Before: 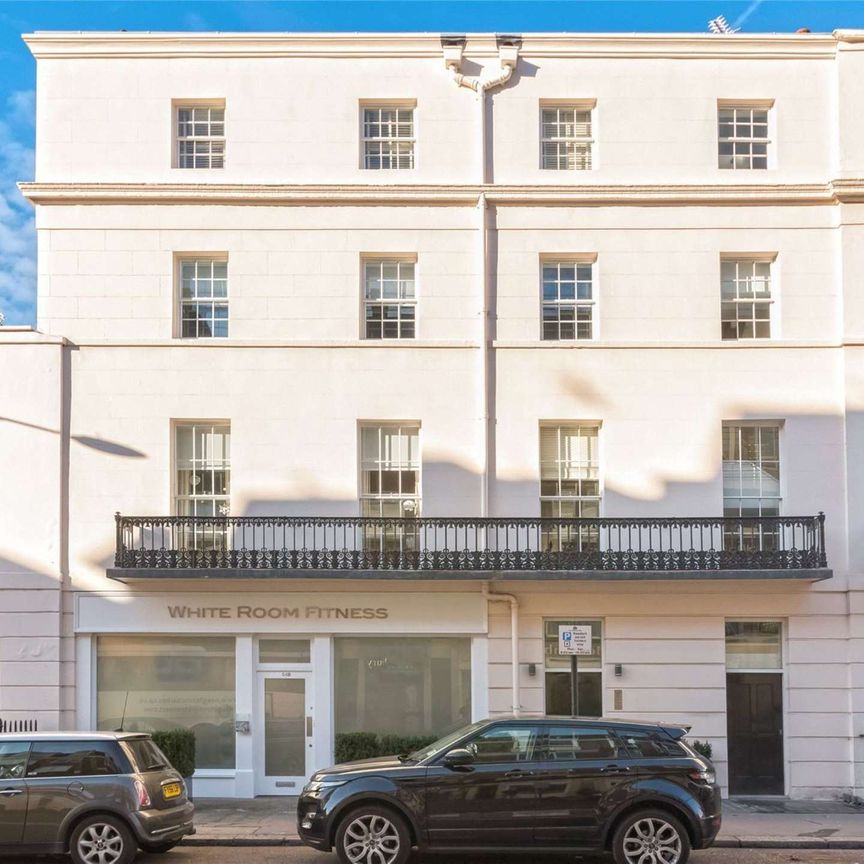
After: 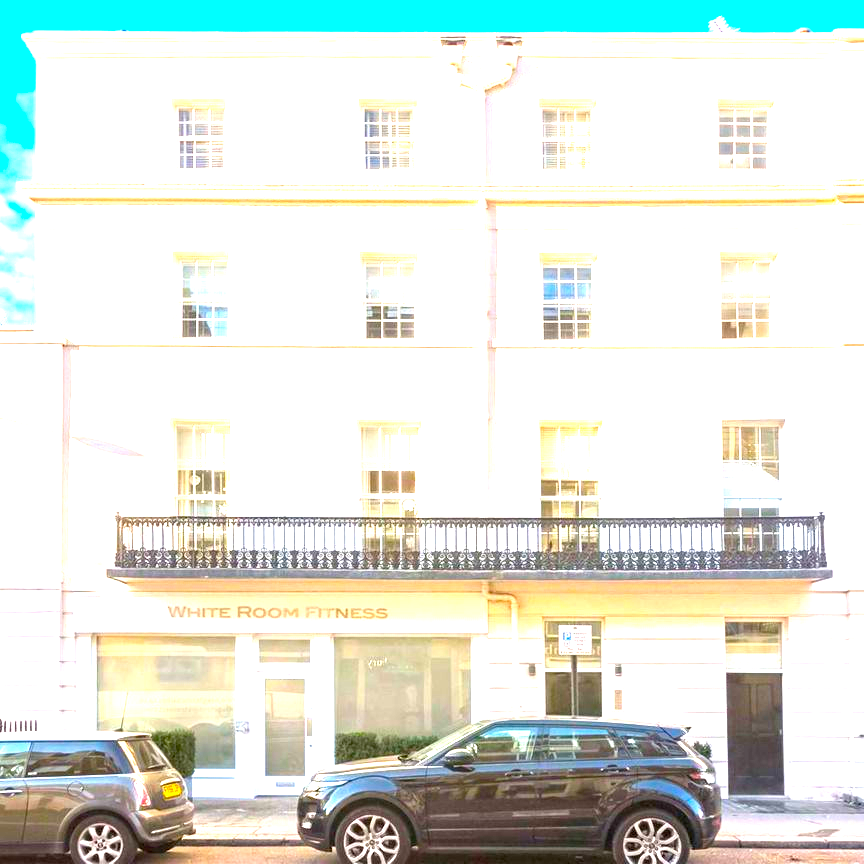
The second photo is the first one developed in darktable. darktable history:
color balance rgb: linear chroma grading › global chroma 15%, perceptual saturation grading › global saturation 30%
exposure: black level correction 0.001, exposure 2 EV, compensate highlight preservation false
